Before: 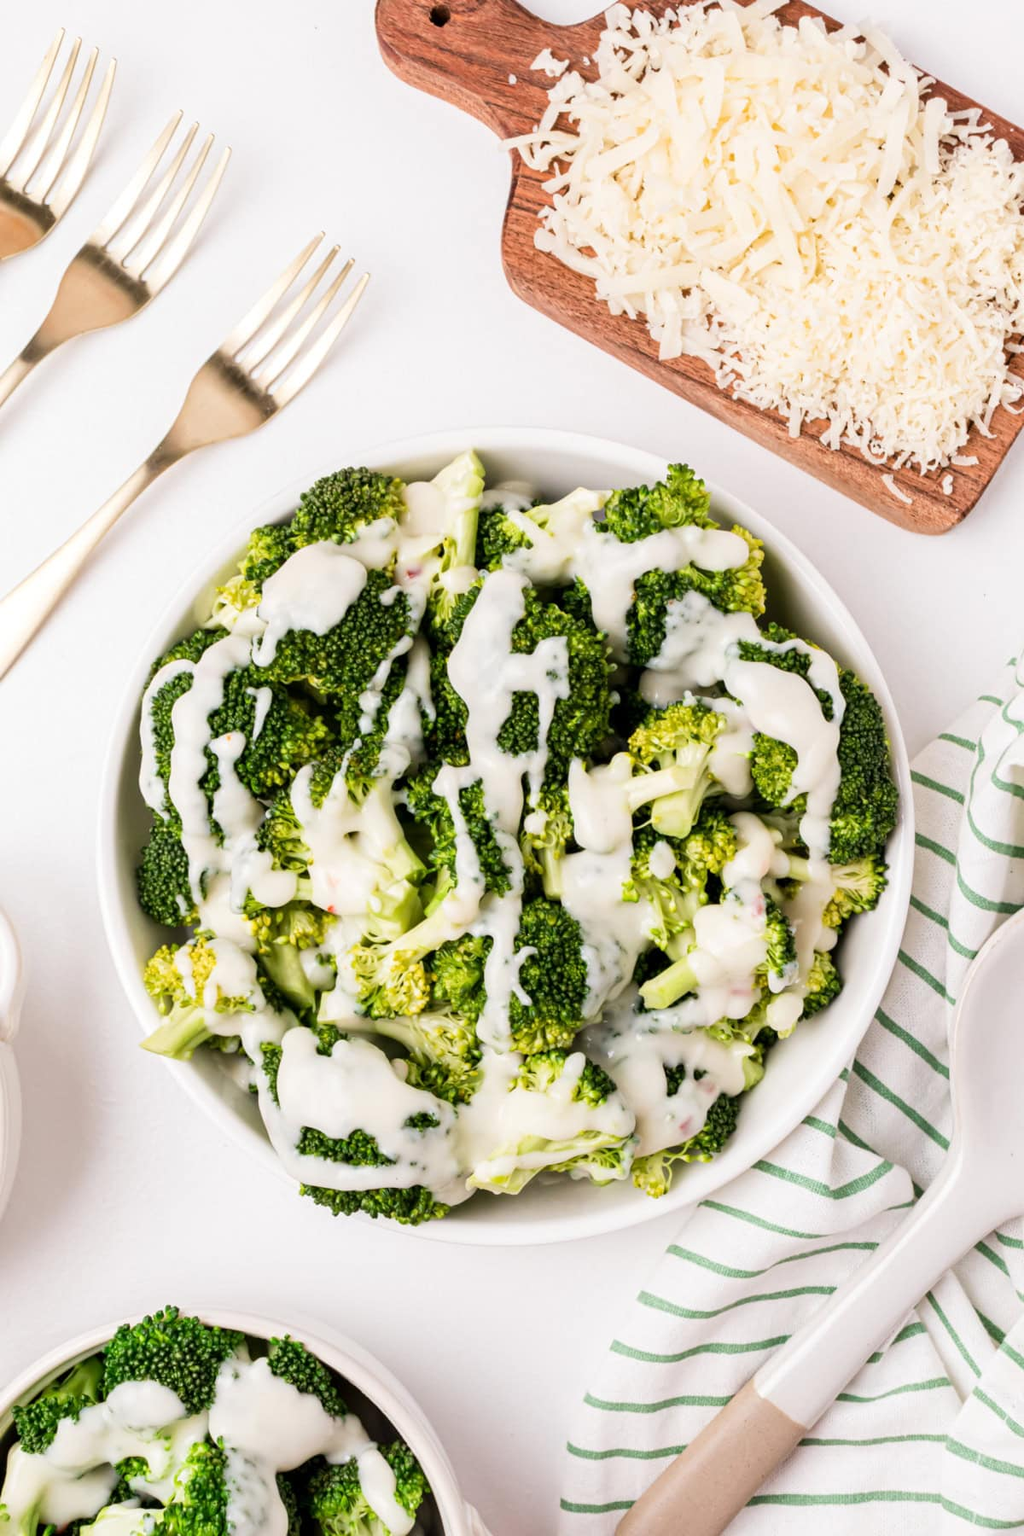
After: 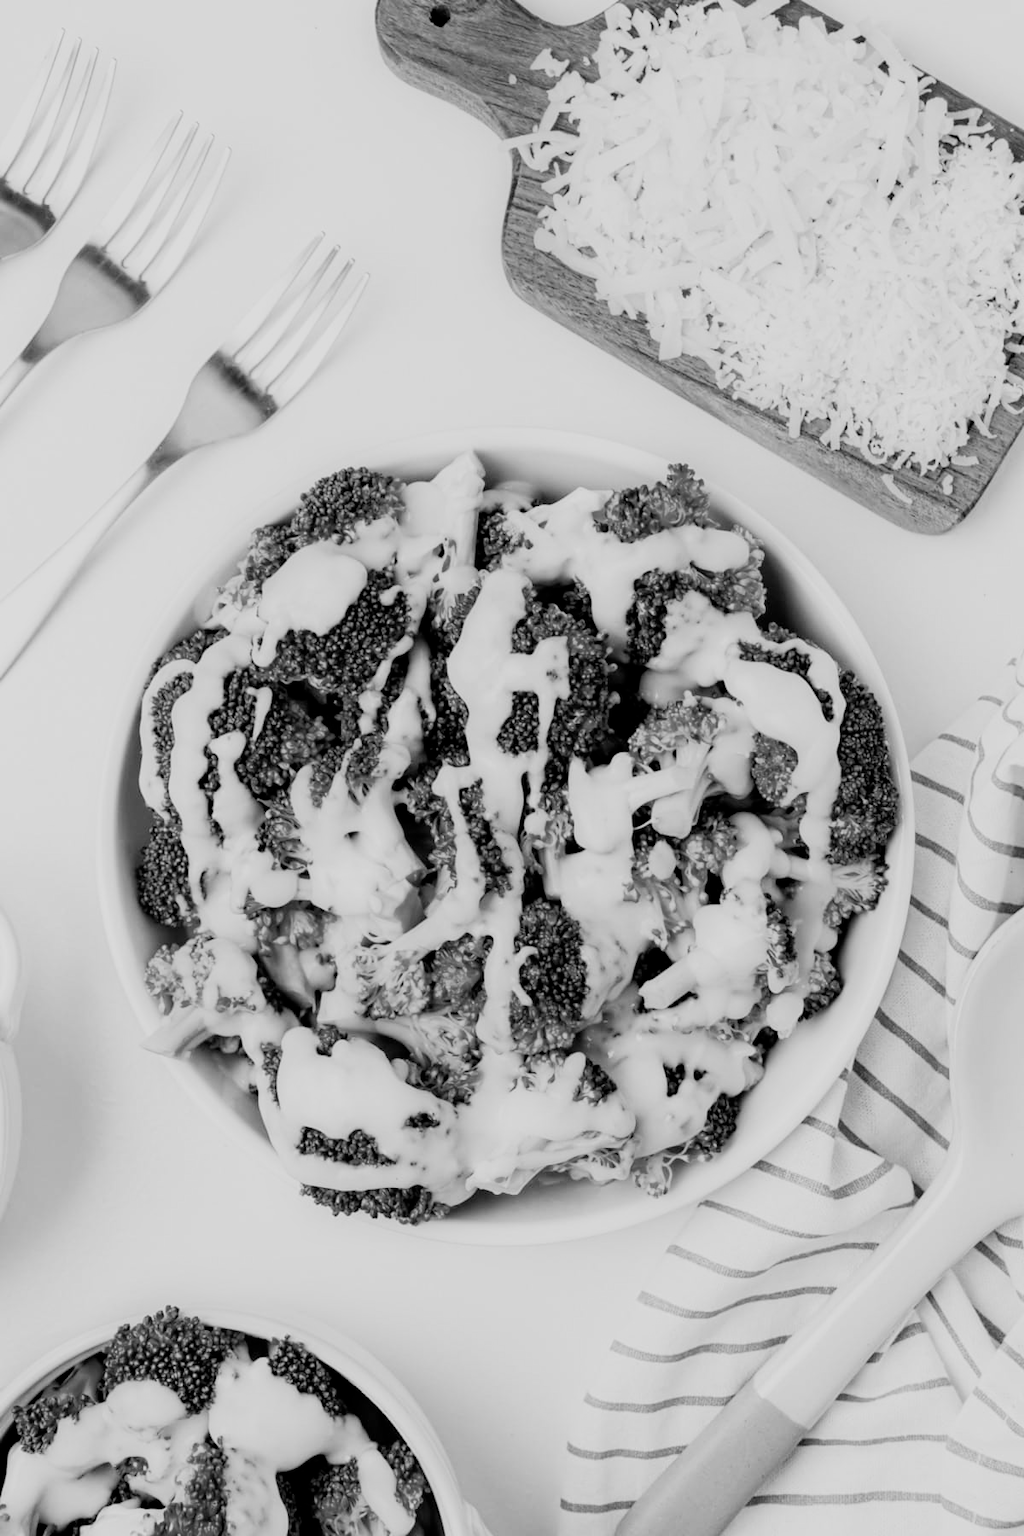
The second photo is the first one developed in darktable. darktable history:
monochrome: a 0, b 0, size 0.5, highlights 0.57
exposure: exposure 0.7 EV, compensate highlight preservation false
filmic rgb: middle gray luminance 29%, black relative exposure -10.3 EV, white relative exposure 5.5 EV, threshold 6 EV, target black luminance 0%, hardness 3.95, latitude 2.04%, contrast 1.132, highlights saturation mix 5%, shadows ↔ highlights balance 15.11%, preserve chrominance no, color science v3 (2019), use custom middle-gray values true, iterations of high-quality reconstruction 0, enable highlight reconstruction true
